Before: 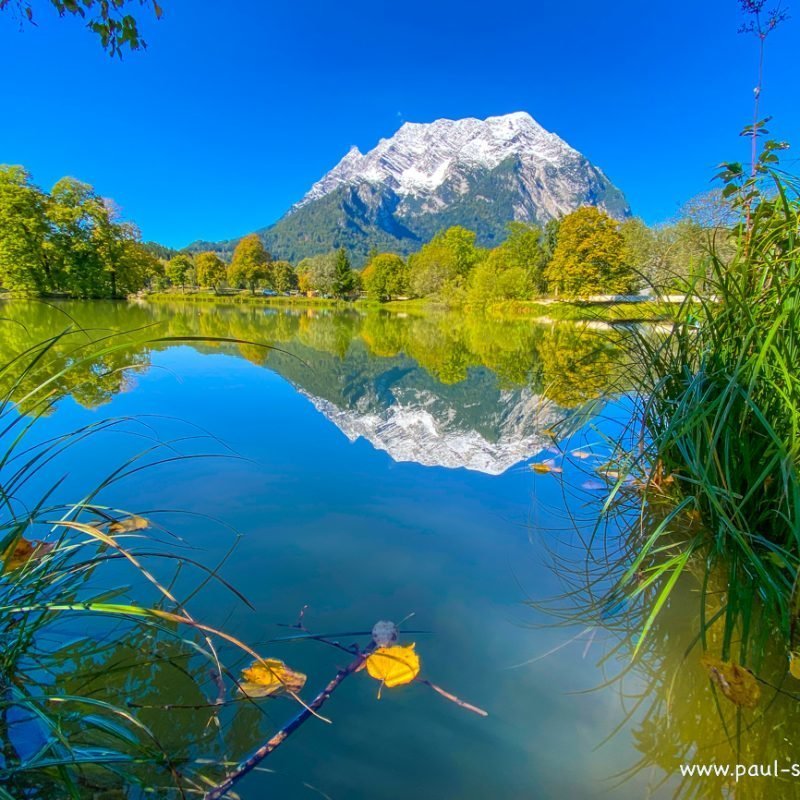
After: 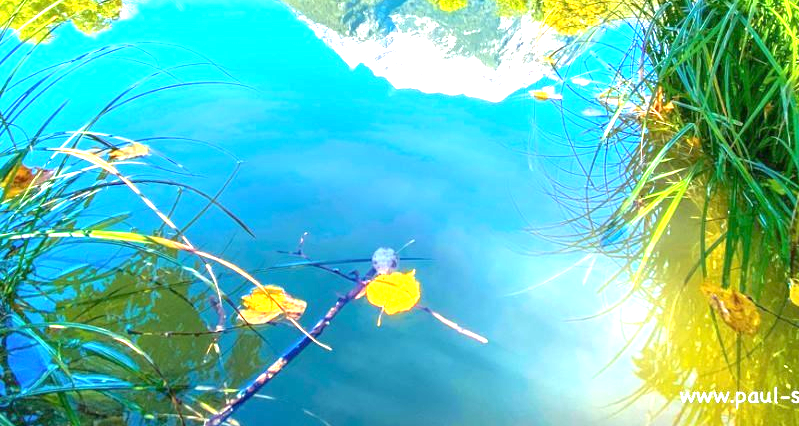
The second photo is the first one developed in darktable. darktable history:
exposure: exposure 2.04 EV, compensate exposure bias true, compensate highlight preservation false
crop and rotate: top 46.717%, right 0.021%
